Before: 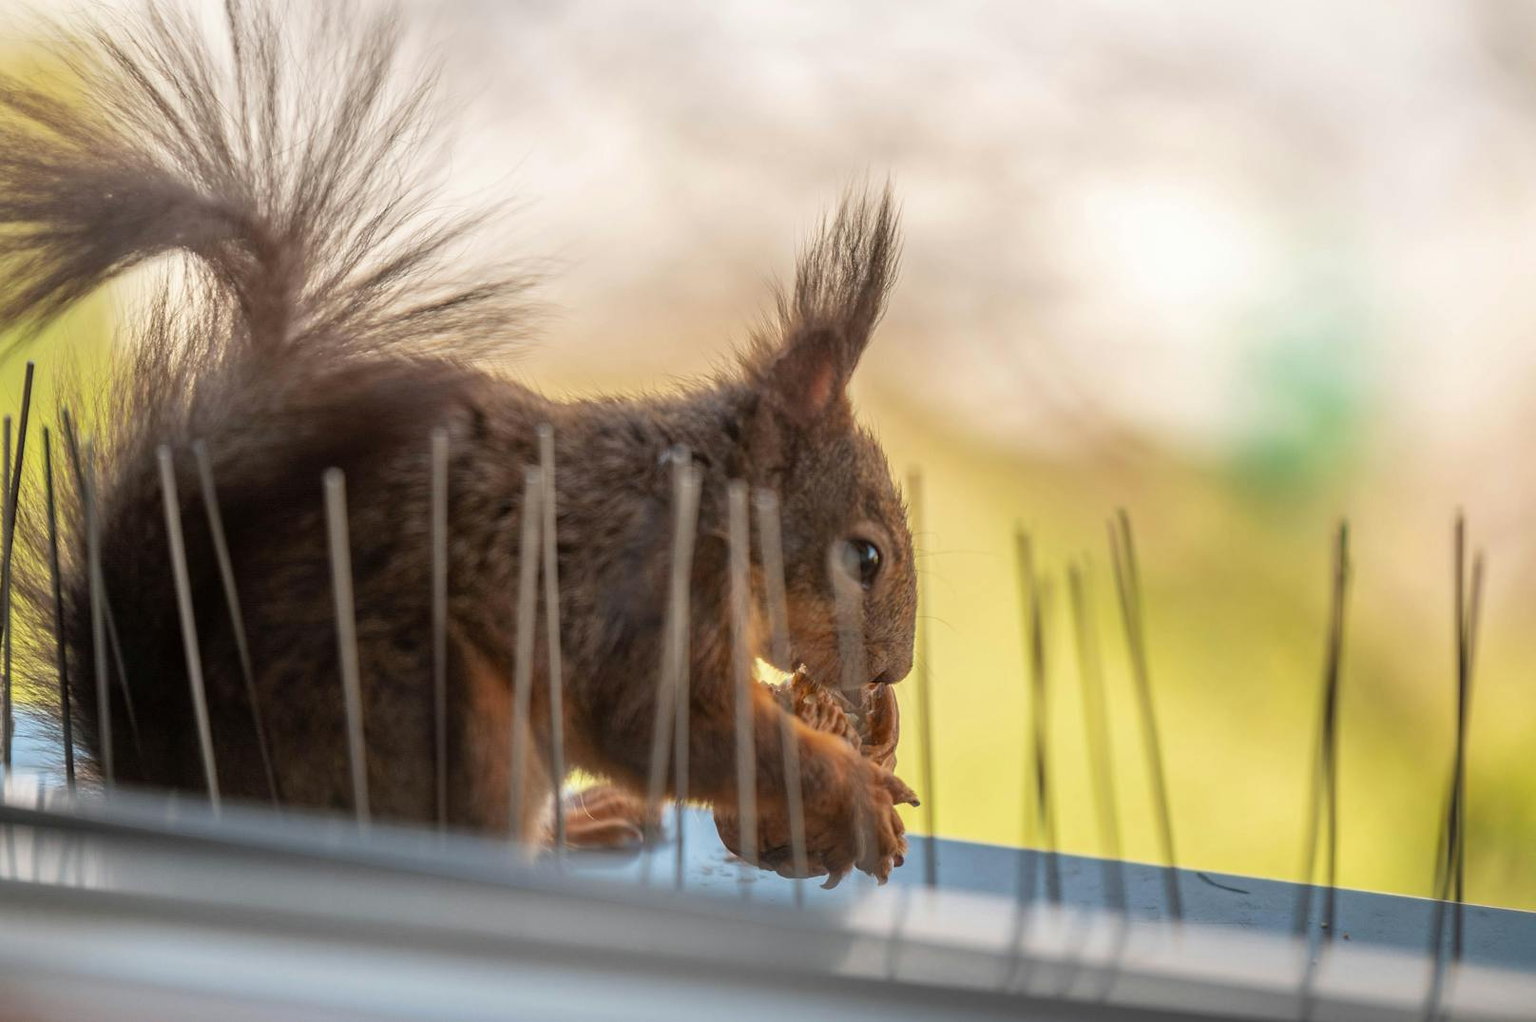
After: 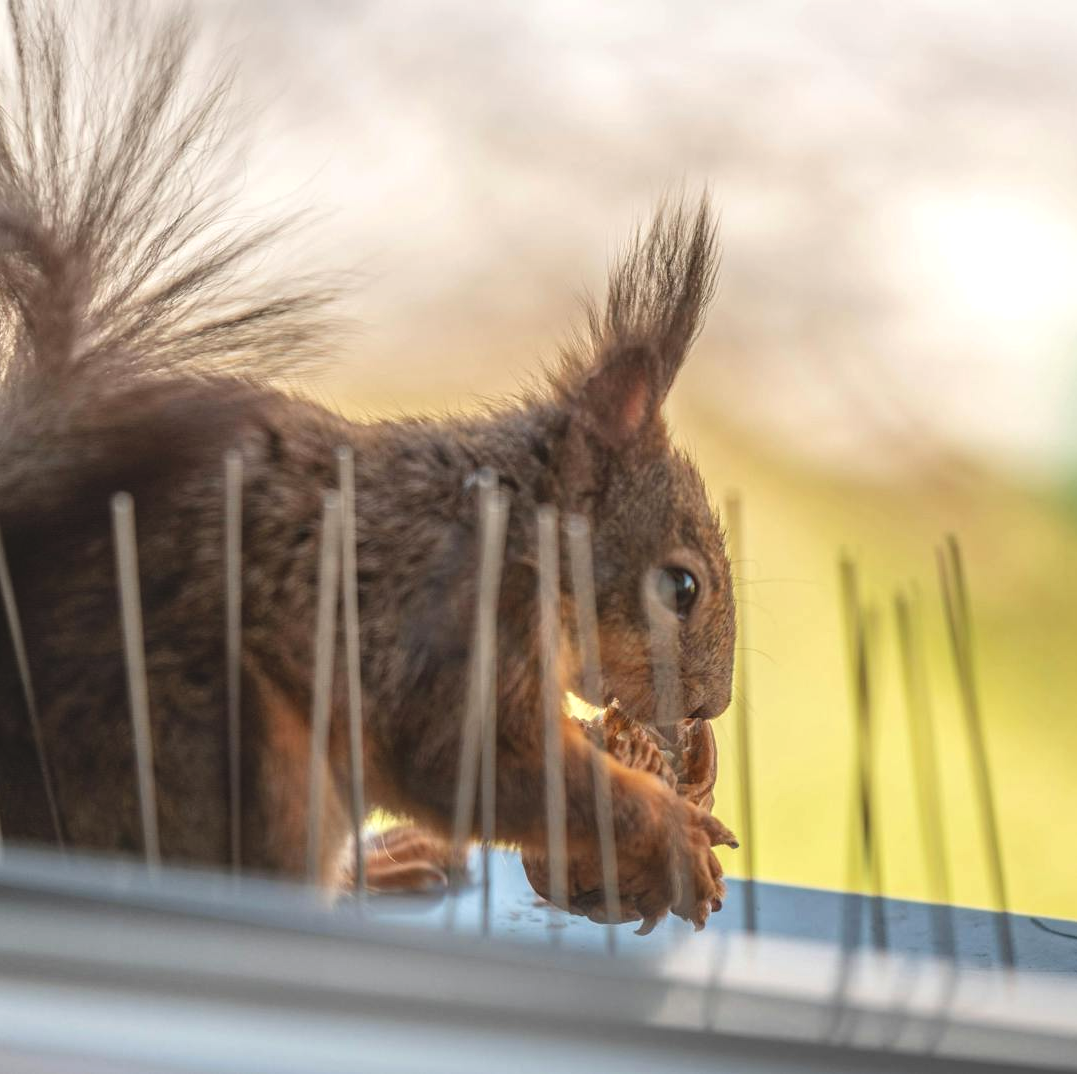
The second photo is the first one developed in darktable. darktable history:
levels: levels [0, 0.478, 1]
crop and rotate: left 14.292%, right 19.041%
local contrast: on, module defaults
exposure: black level correction -0.008, exposure 0.067 EV, compensate highlight preservation false
